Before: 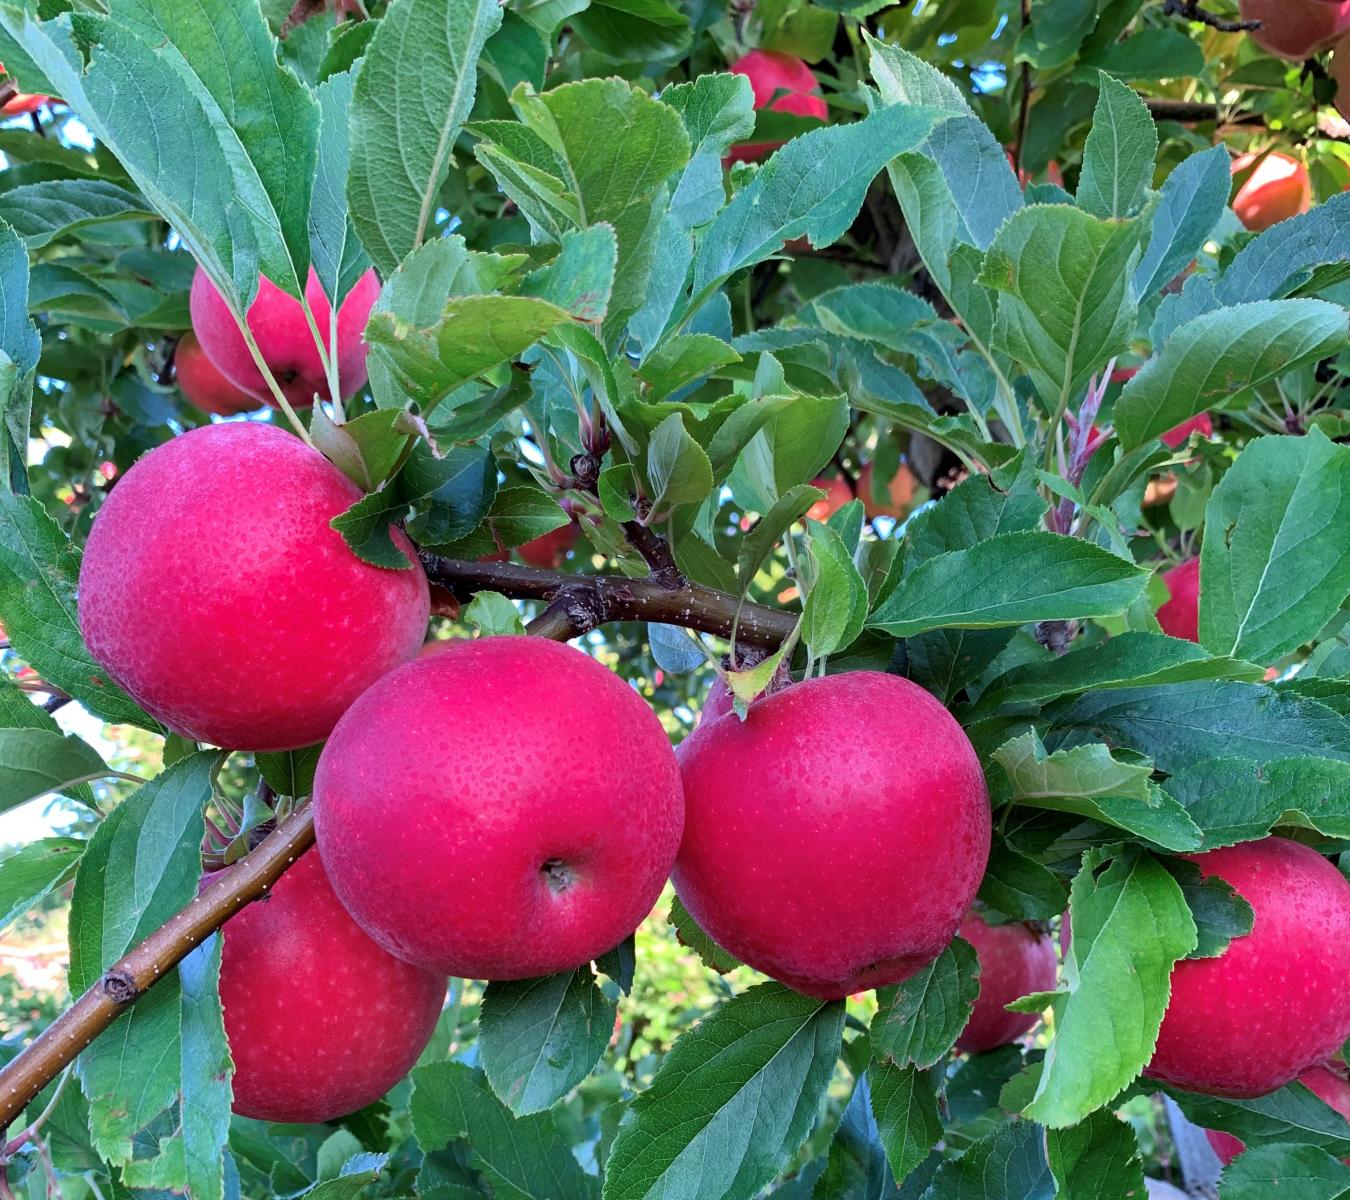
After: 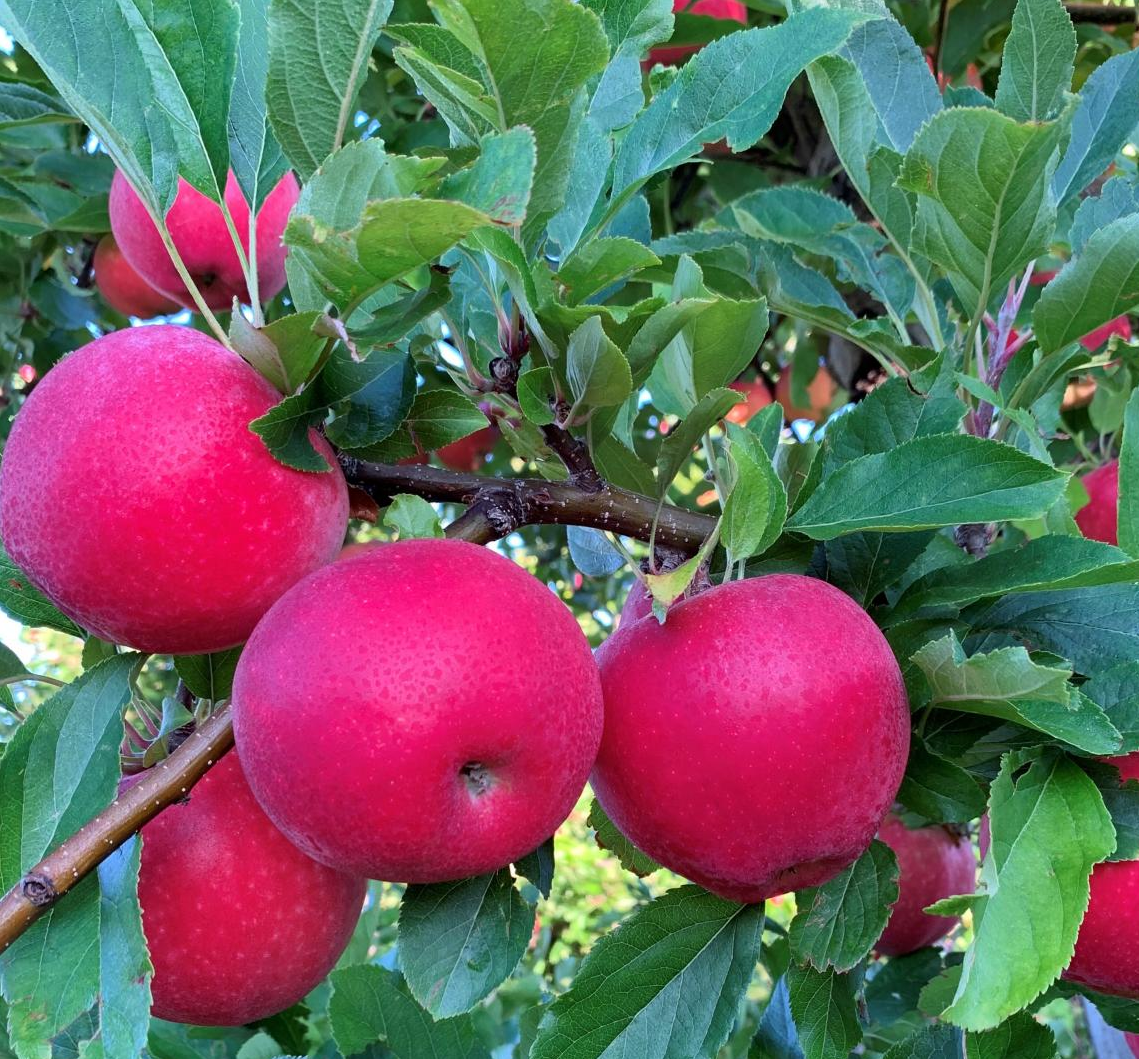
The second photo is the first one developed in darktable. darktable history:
crop: left 6.029%, top 8.09%, right 9.529%, bottom 3.65%
